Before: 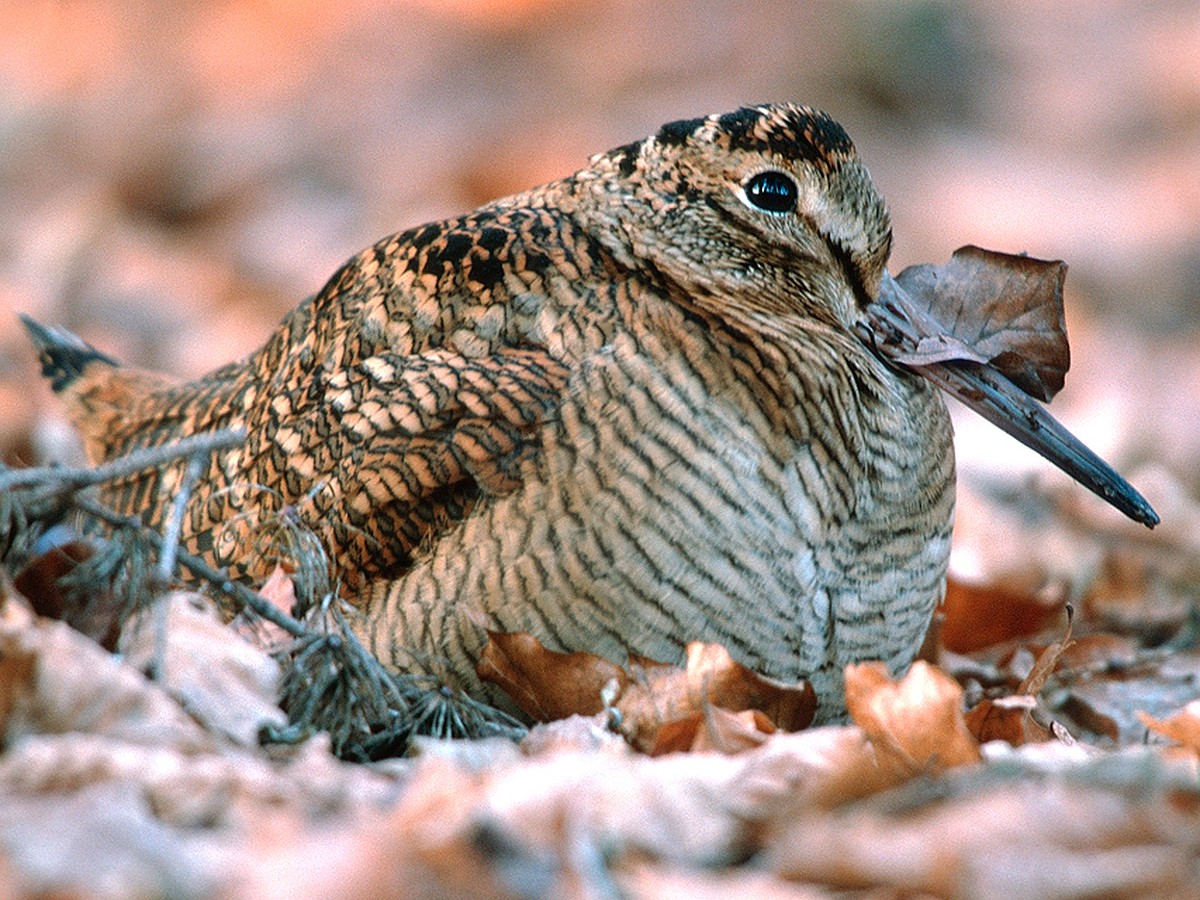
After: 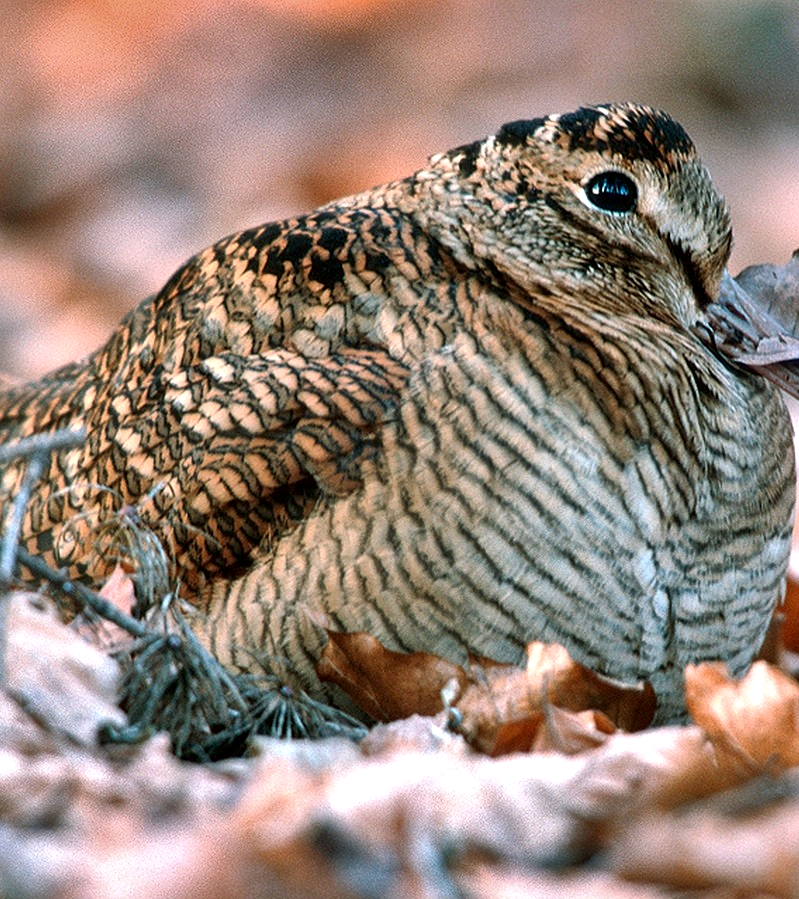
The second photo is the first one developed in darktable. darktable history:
local contrast: mode bilateral grid, contrast 20, coarseness 50, detail 150%, midtone range 0.2
crop and rotate: left 13.415%, right 19.941%
shadows and highlights: radius 105.89, shadows 44.45, highlights -67.68, low approximation 0.01, soften with gaussian
